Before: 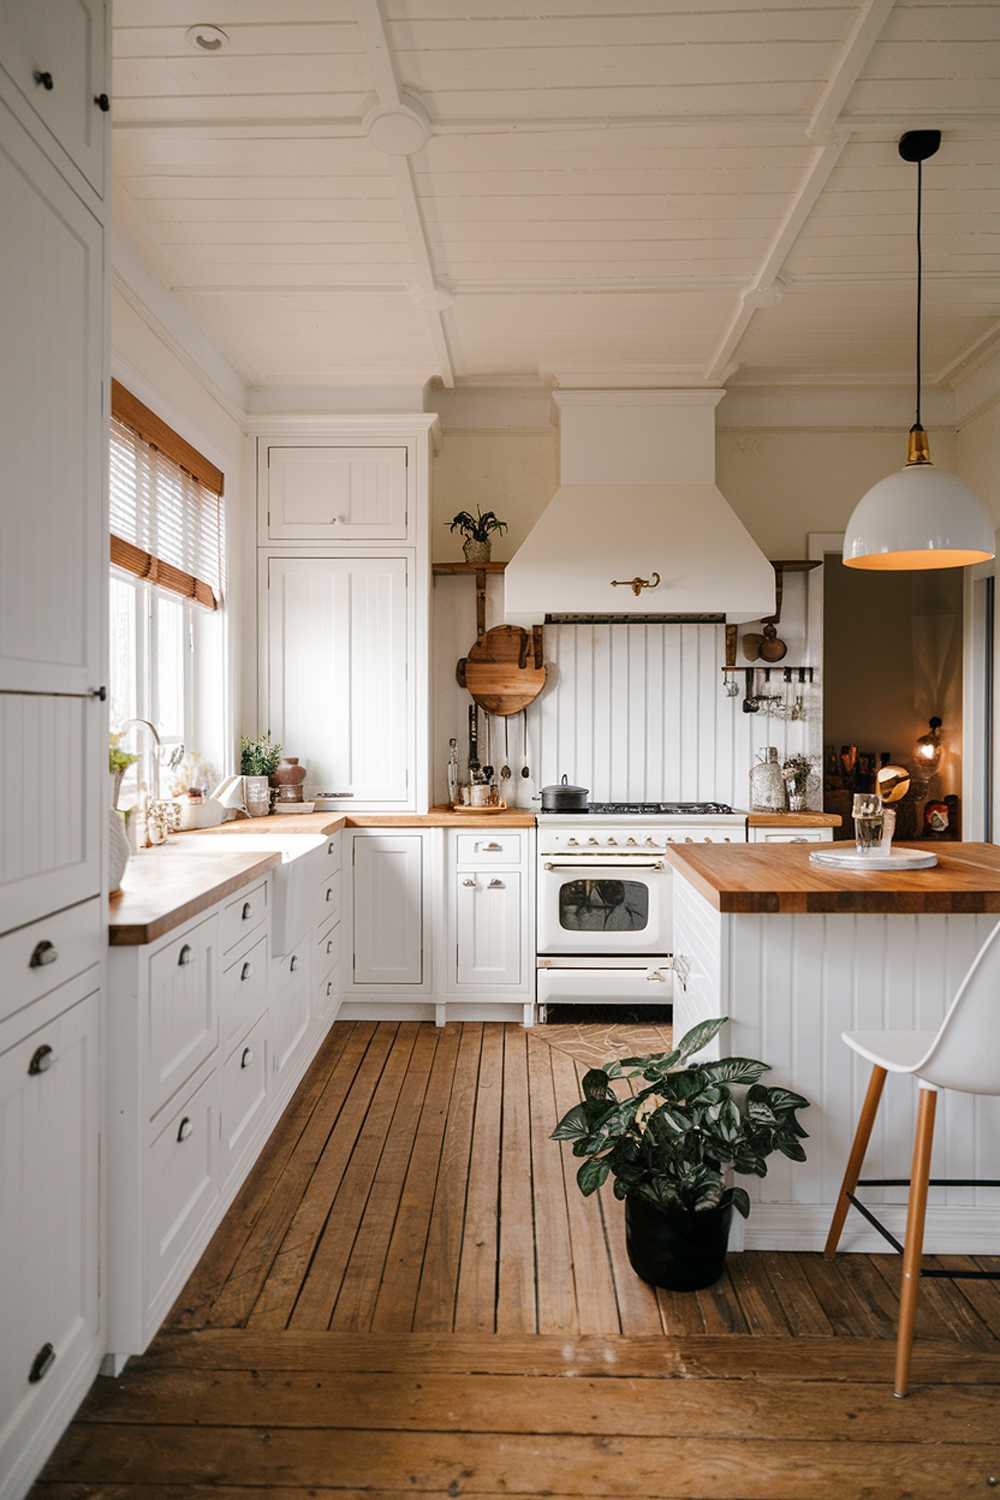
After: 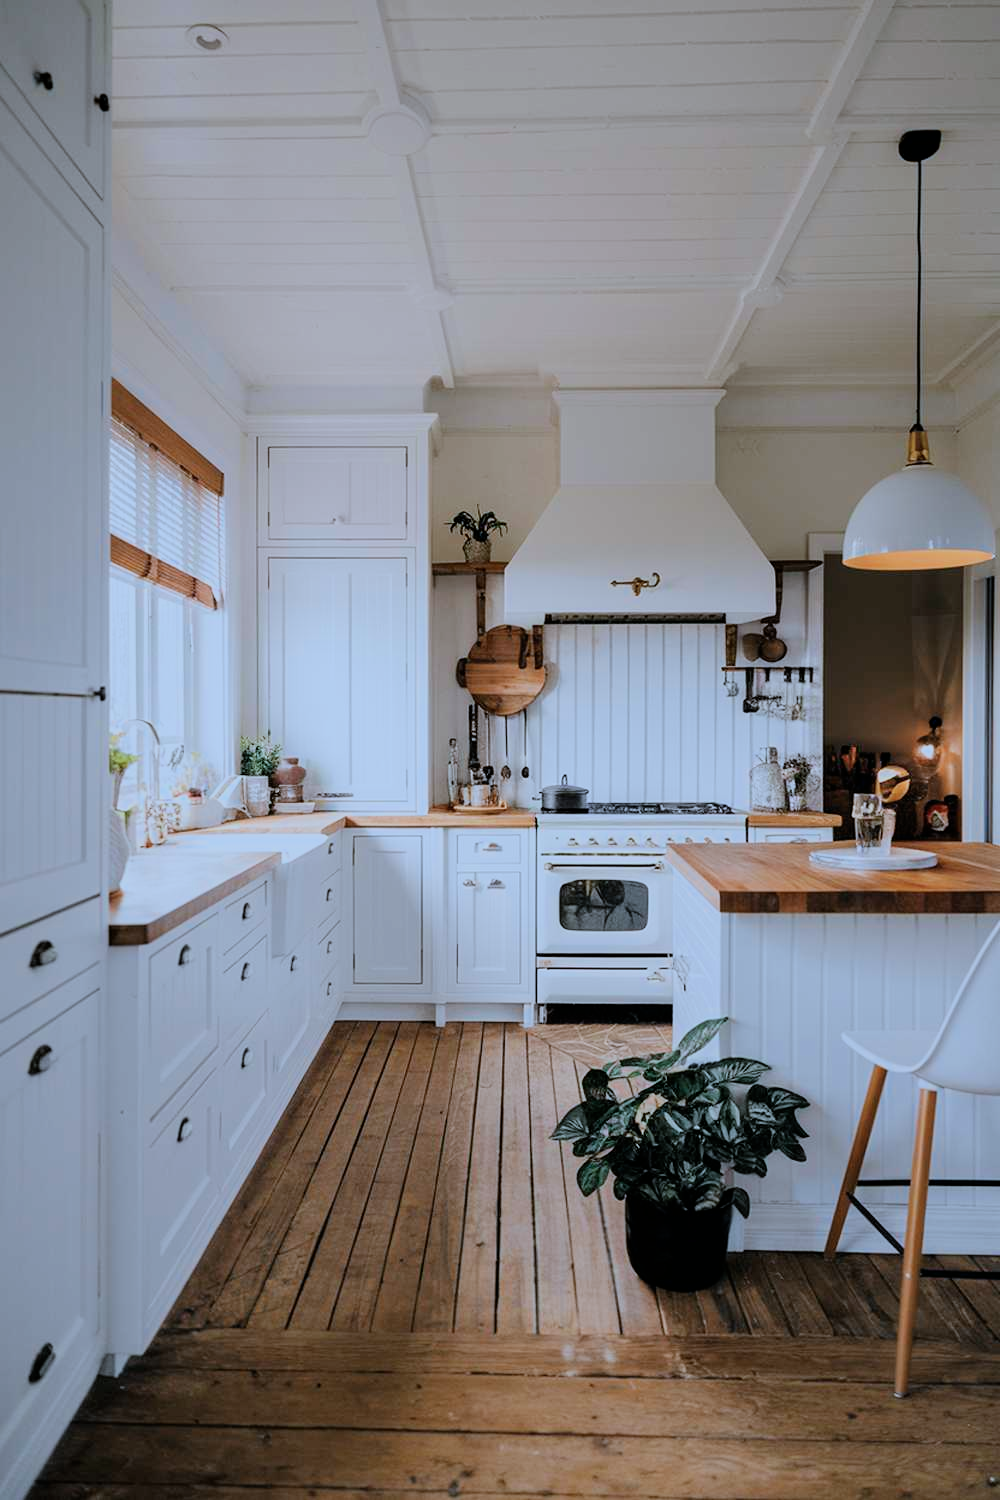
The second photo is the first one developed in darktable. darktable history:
filmic rgb: black relative exposure -7.65 EV, white relative exposure 4.56 EV, hardness 3.61, color science v6 (2022)
color calibration: illuminant custom, x 0.388, y 0.387, temperature 3818 K
